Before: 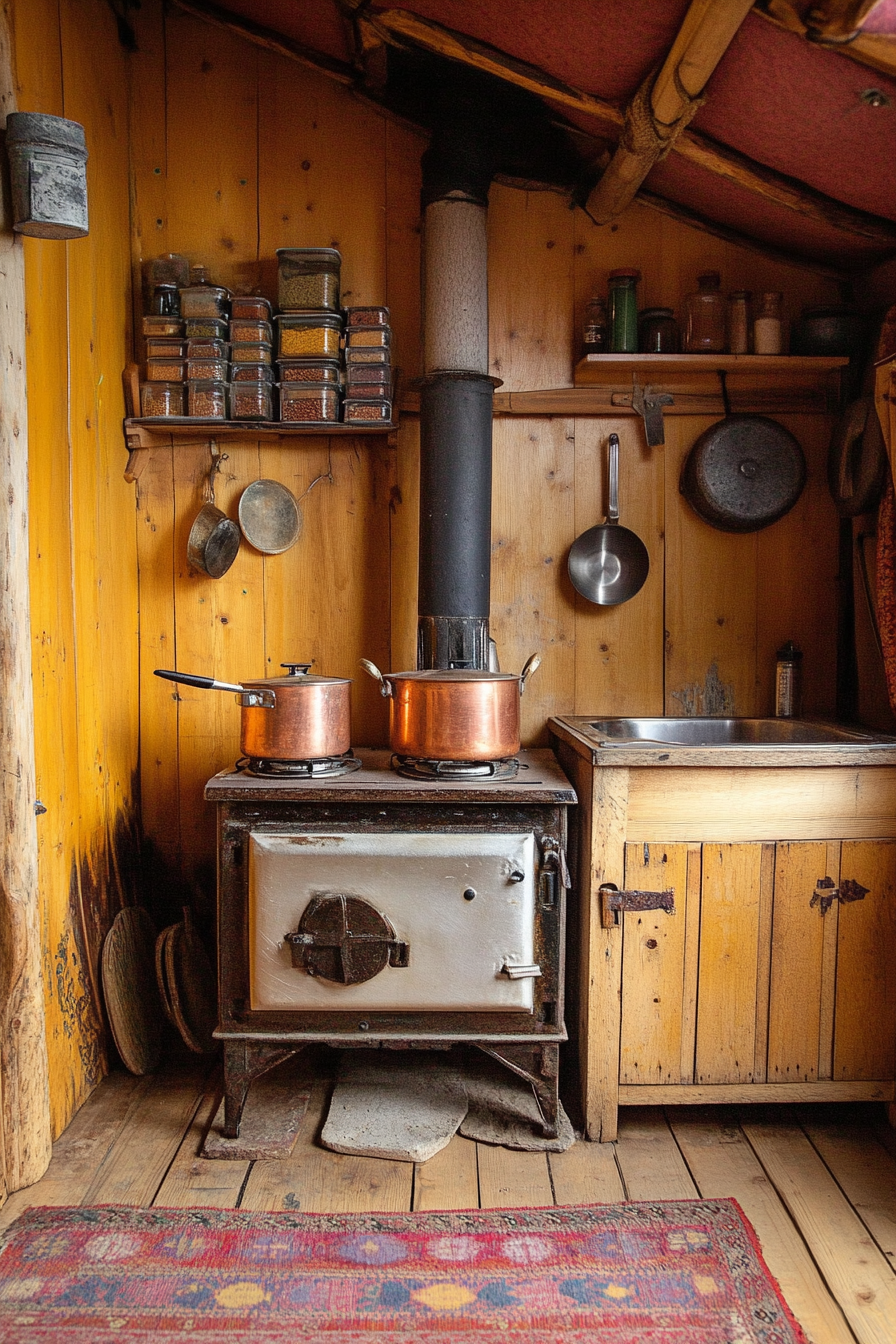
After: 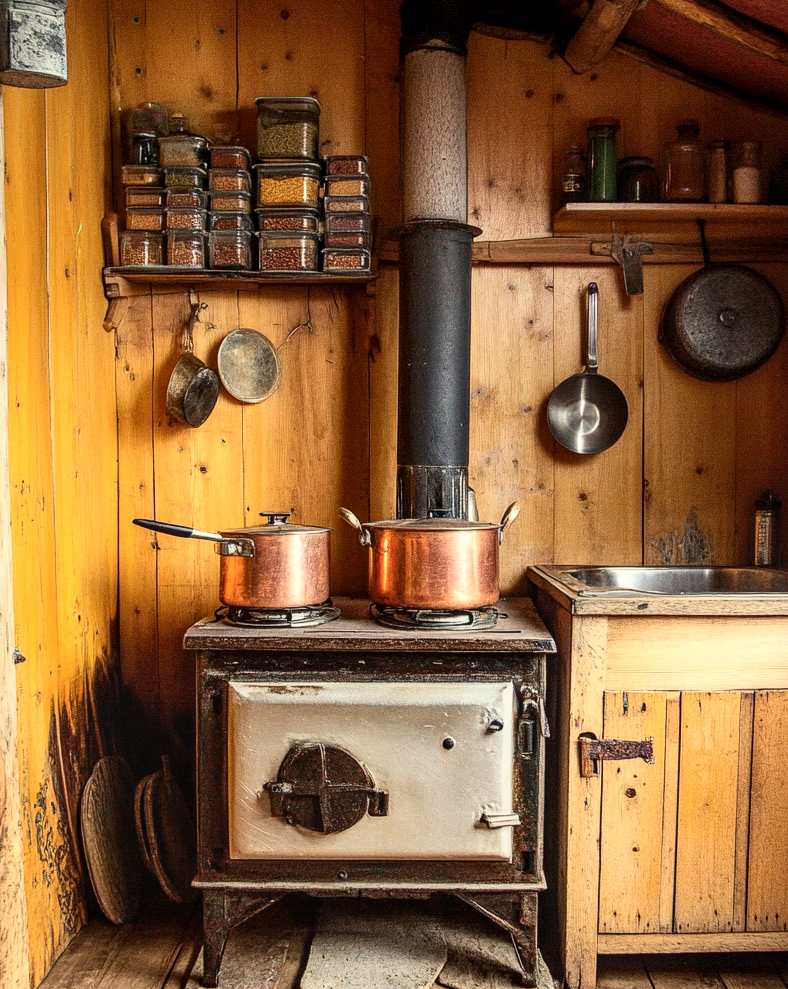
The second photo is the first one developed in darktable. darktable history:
crop and rotate: left 2.425%, top 11.305%, right 9.6%, bottom 15.08%
local contrast: on, module defaults
white balance: red 1.029, blue 0.92
velvia: strength 15%
contrast brightness saturation: contrast 0.24, brightness 0.09
